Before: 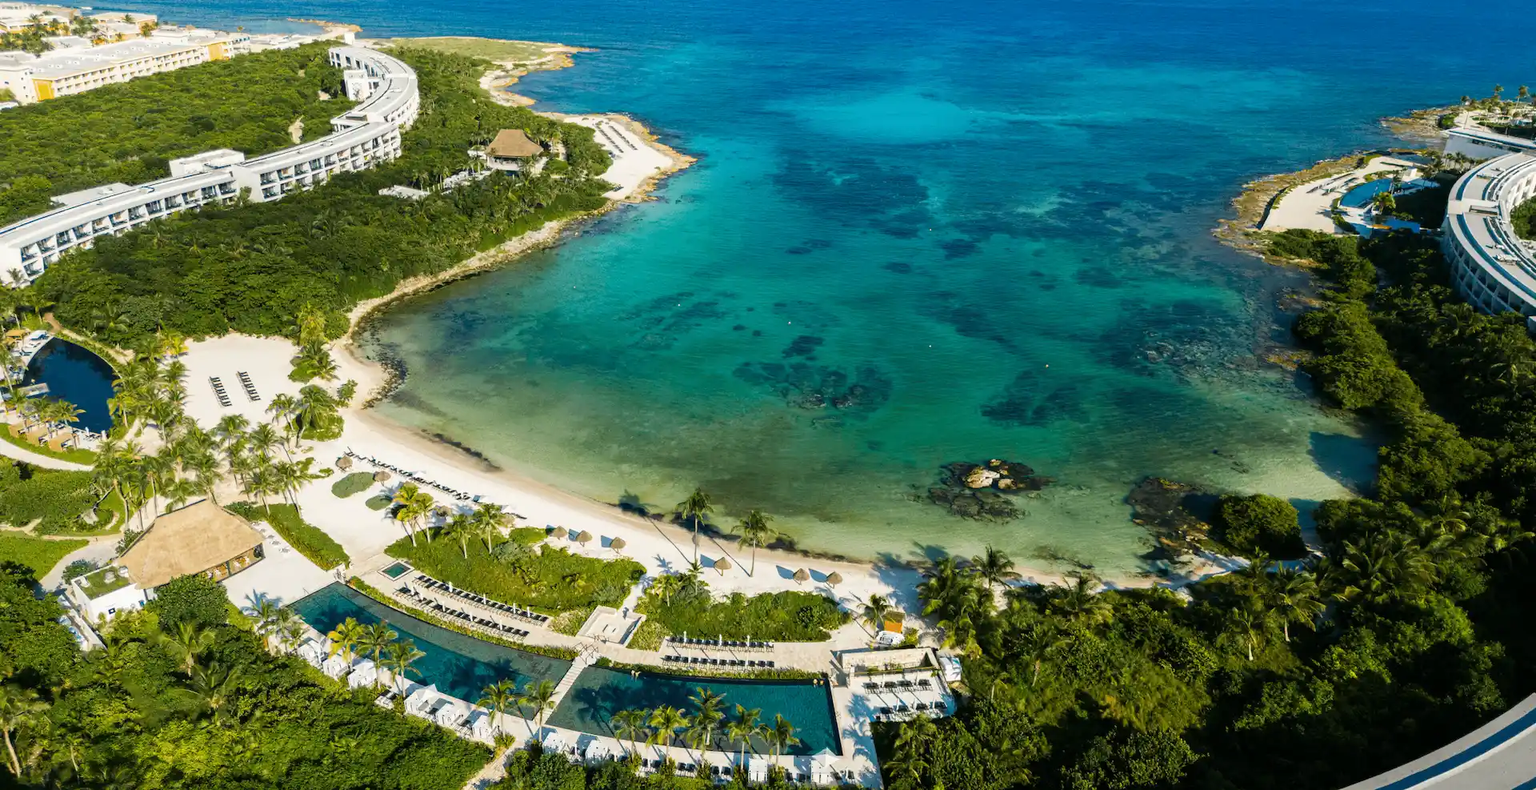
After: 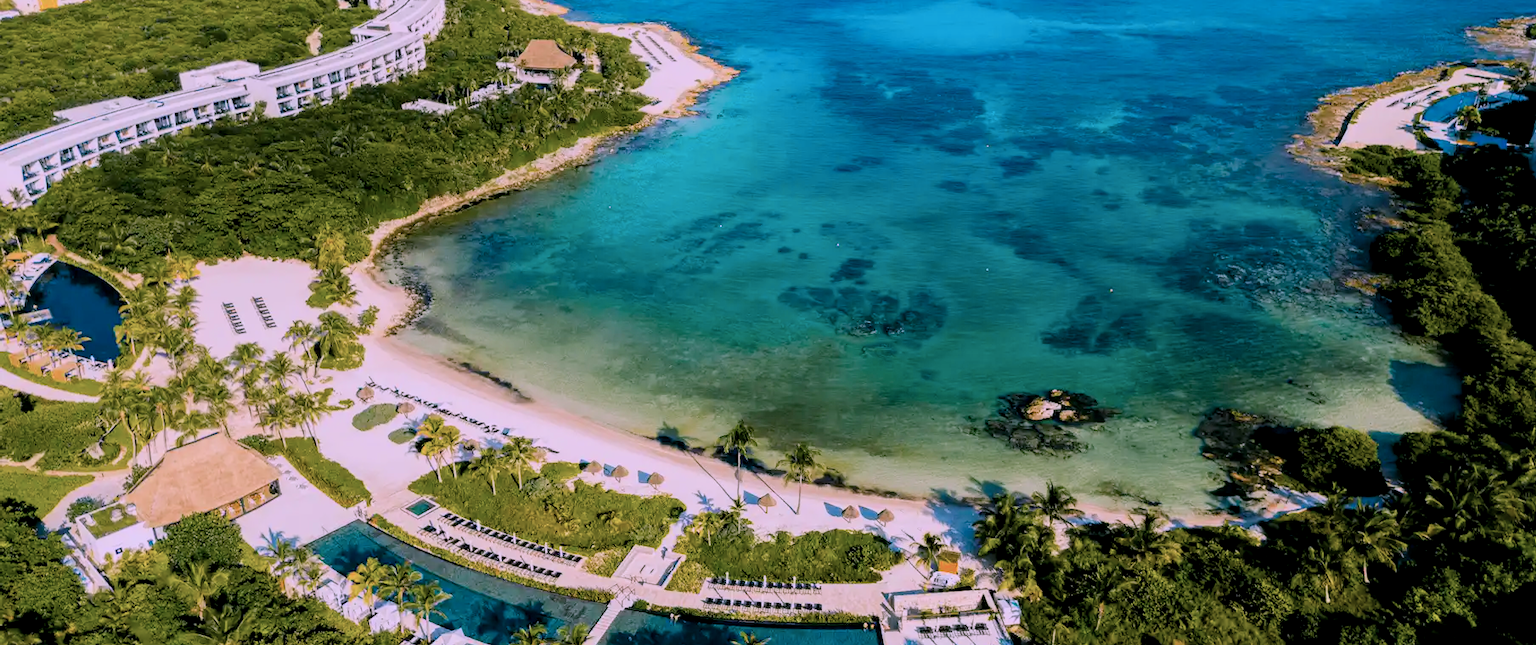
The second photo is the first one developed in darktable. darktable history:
color balance rgb: shadows lift › chroma 2%, shadows lift › hue 217.2°, power › hue 60°, highlights gain › chroma 1%, highlights gain › hue 69.6°, global offset › luminance -0.5%, perceptual saturation grading › global saturation 15%, global vibrance 15%
crop and rotate: angle 0.03°, top 11.643%, right 5.651%, bottom 11.189%
filmic rgb: black relative exposure -7.65 EV, white relative exposure 4.56 EV, hardness 3.61, color science v6 (2022)
color correction: highlights a* 15.03, highlights b* -25.07
local contrast: highlights 100%, shadows 100%, detail 120%, midtone range 0.2
